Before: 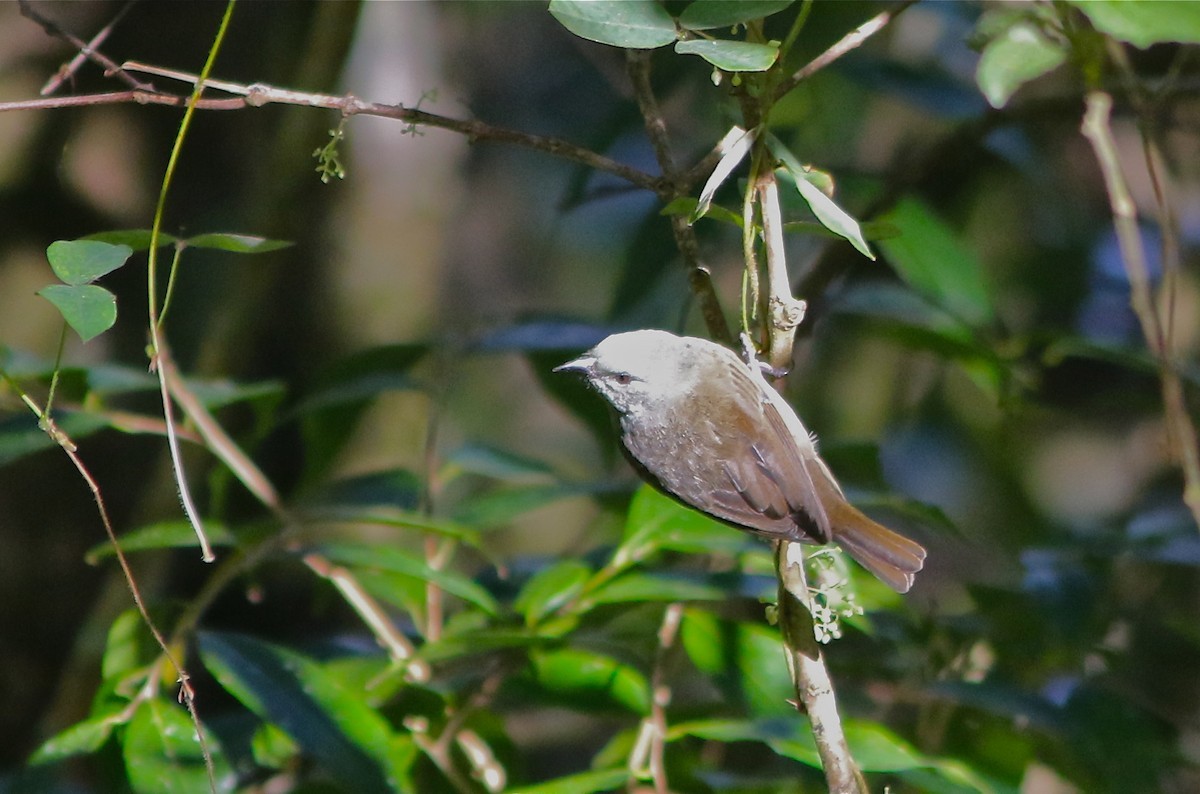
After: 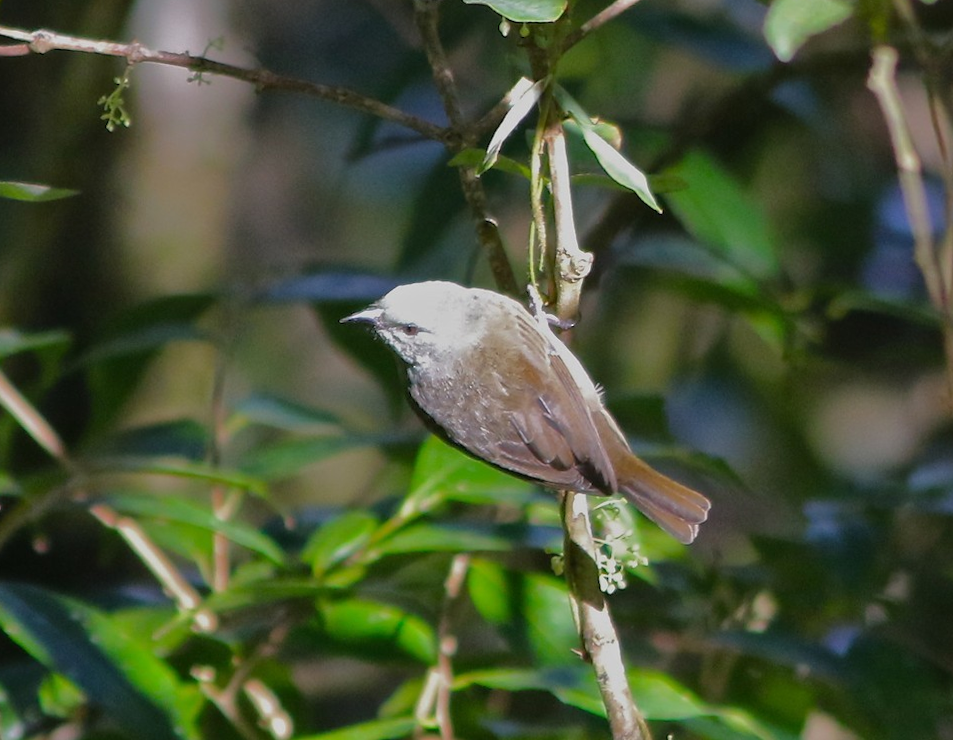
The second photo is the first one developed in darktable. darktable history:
crop and rotate: left 17.959%, top 5.771%, right 1.742%
rotate and perspective: rotation 0.174°, lens shift (vertical) 0.013, lens shift (horizontal) 0.019, shear 0.001, automatic cropping original format, crop left 0.007, crop right 0.991, crop top 0.016, crop bottom 0.997
